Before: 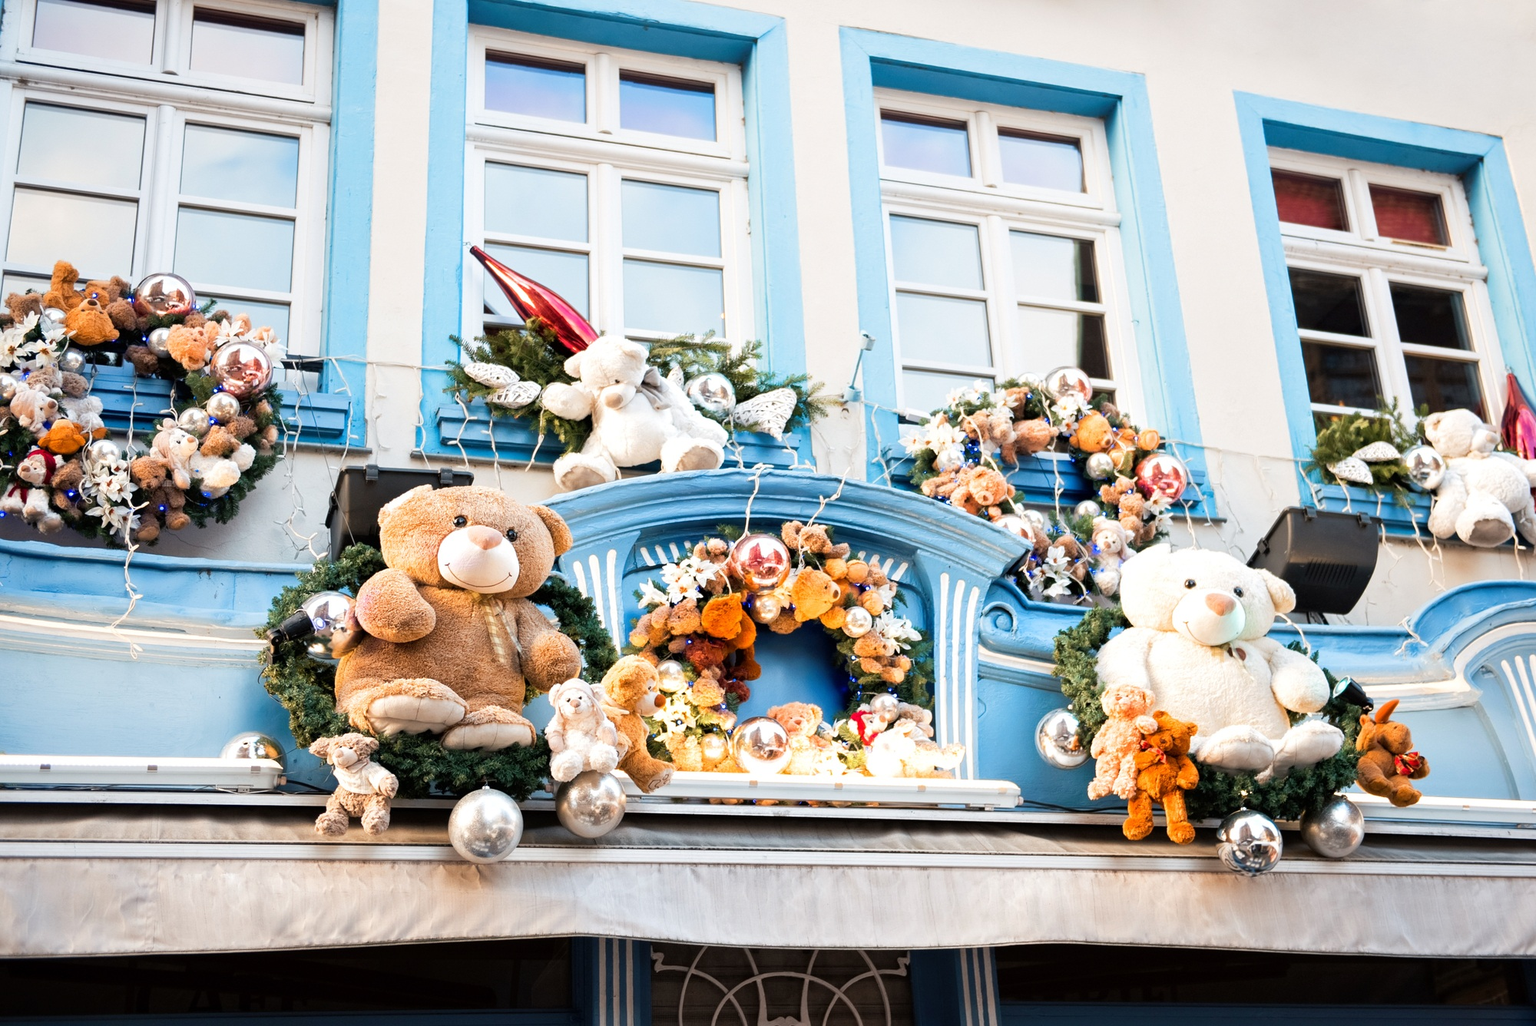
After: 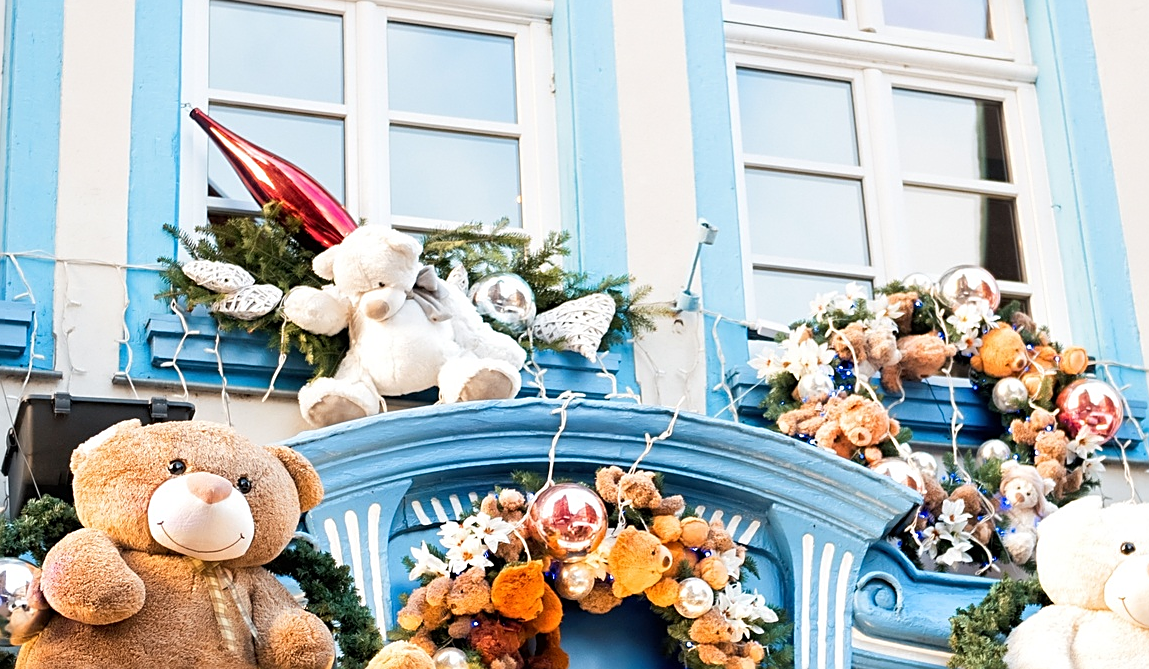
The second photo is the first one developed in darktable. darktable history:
crop: left 21.105%, top 15.904%, right 21.402%, bottom 33.973%
sharpen: on, module defaults
